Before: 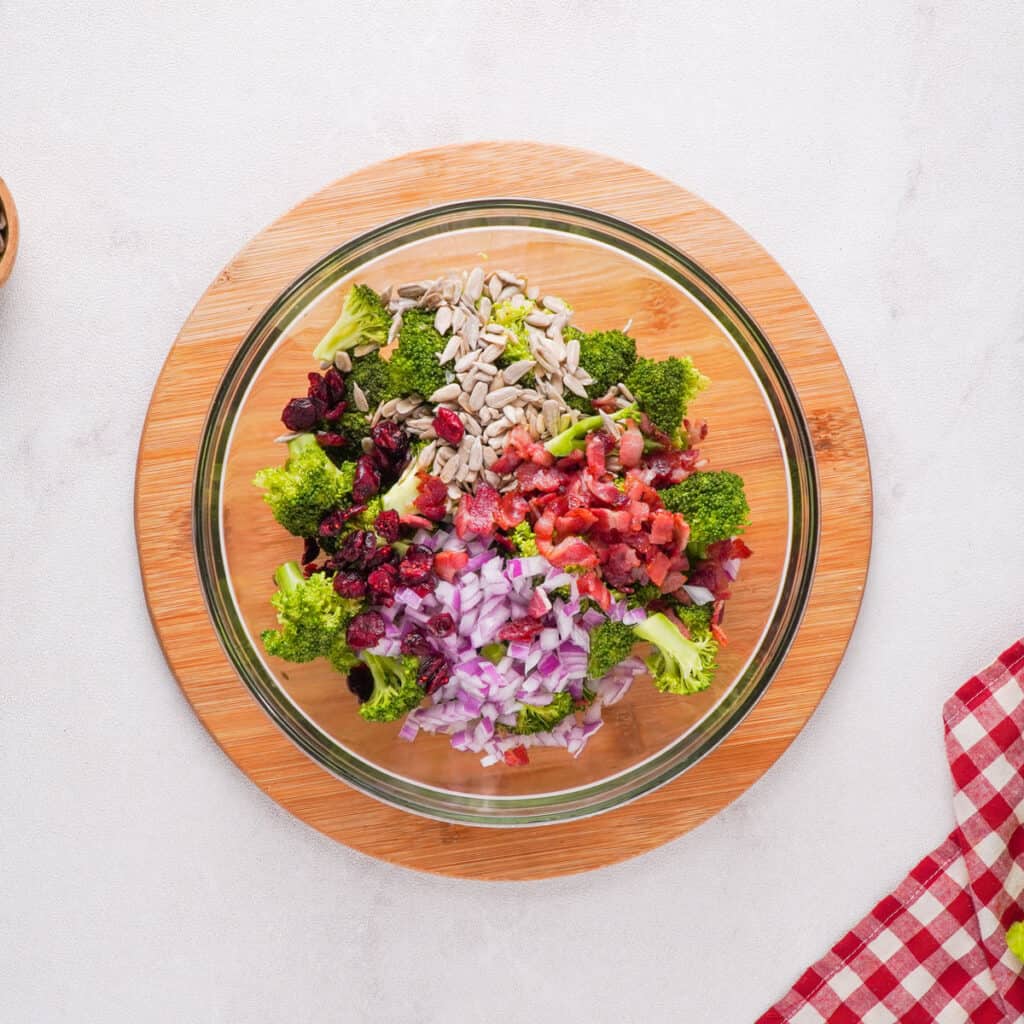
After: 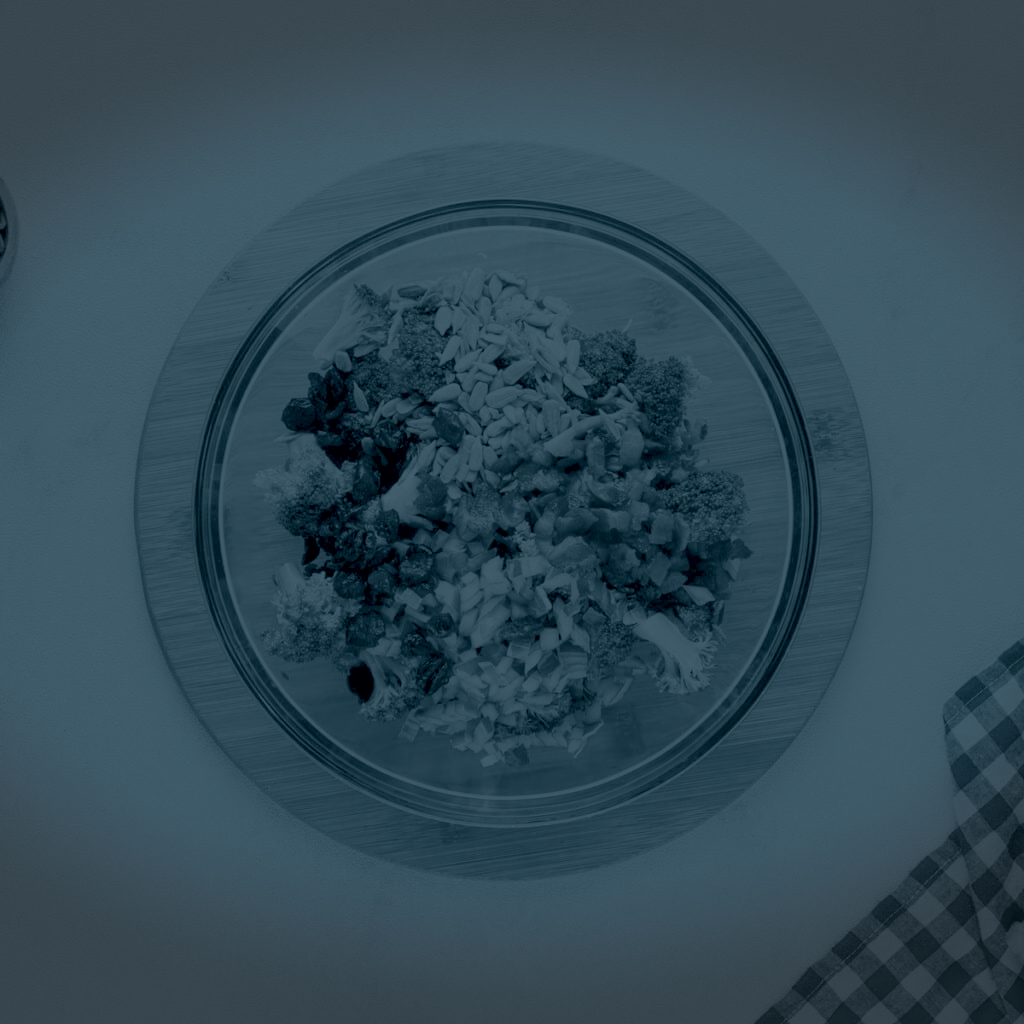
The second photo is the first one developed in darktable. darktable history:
colorize: hue 194.4°, saturation 29%, source mix 61.75%, lightness 3.98%, version 1
color balance: lift [1, 1.015, 1.004, 0.985], gamma [1, 0.958, 0.971, 1.042], gain [1, 0.956, 0.977, 1.044]
vignetting: fall-off start 100%, brightness -0.406, saturation -0.3, width/height ratio 1.324, dithering 8-bit output, unbound false
filmic rgb: black relative exposure -7 EV, white relative exposure 6 EV, threshold 3 EV, target black luminance 0%, hardness 2.73, latitude 61.22%, contrast 0.691, highlights saturation mix 10%, shadows ↔ highlights balance -0.073%, preserve chrominance no, color science v4 (2020), iterations of high-quality reconstruction 10, contrast in shadows soft, contrast in highlights soft, enable highlight reconstruction true
